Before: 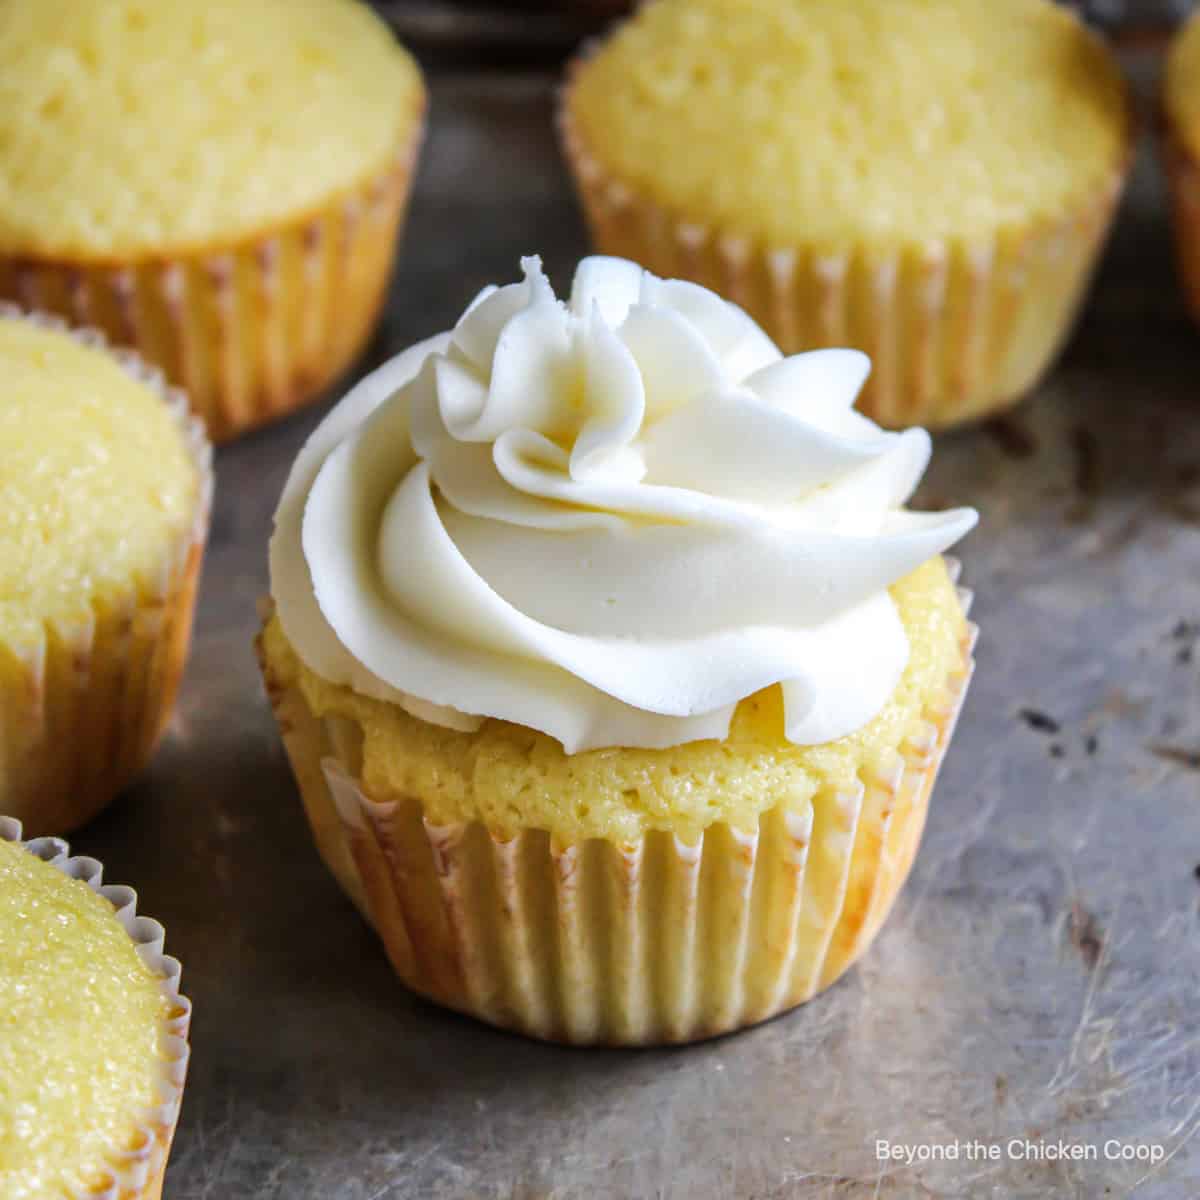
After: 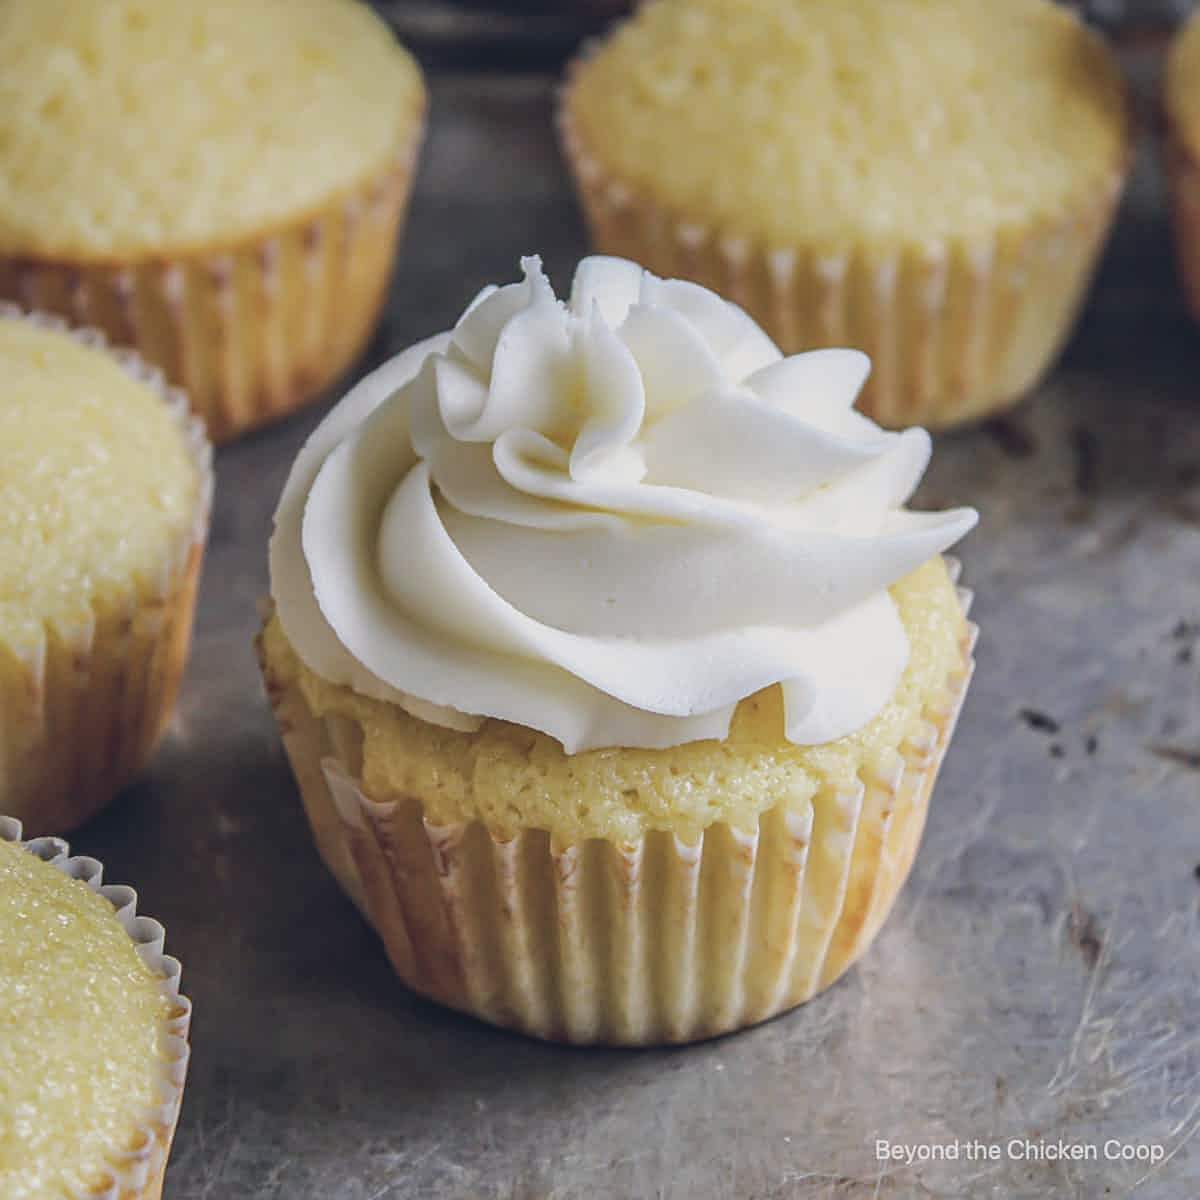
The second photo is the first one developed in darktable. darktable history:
sharpen: on, module defaults
color balance rgb: shadows lift › hue 87.51°, highlights gain › chroma 0.68%, highlights gain › hue 55.1°, global offset › chroma 0.13%, global offset › hue 253.66°, linear chroma grading › global chroma 0.5%, perceptual saturation grading › global saturation 16.38%
contrast brightness saturation: contrast -0.26, saturation -0.43
local contrast: on, module defaults
shadows and highlights: radius 334.93, shadows 63.48, highlights 6.06, compress 87.7%, highlights color adjustment 39.73%, soften with gaussian
